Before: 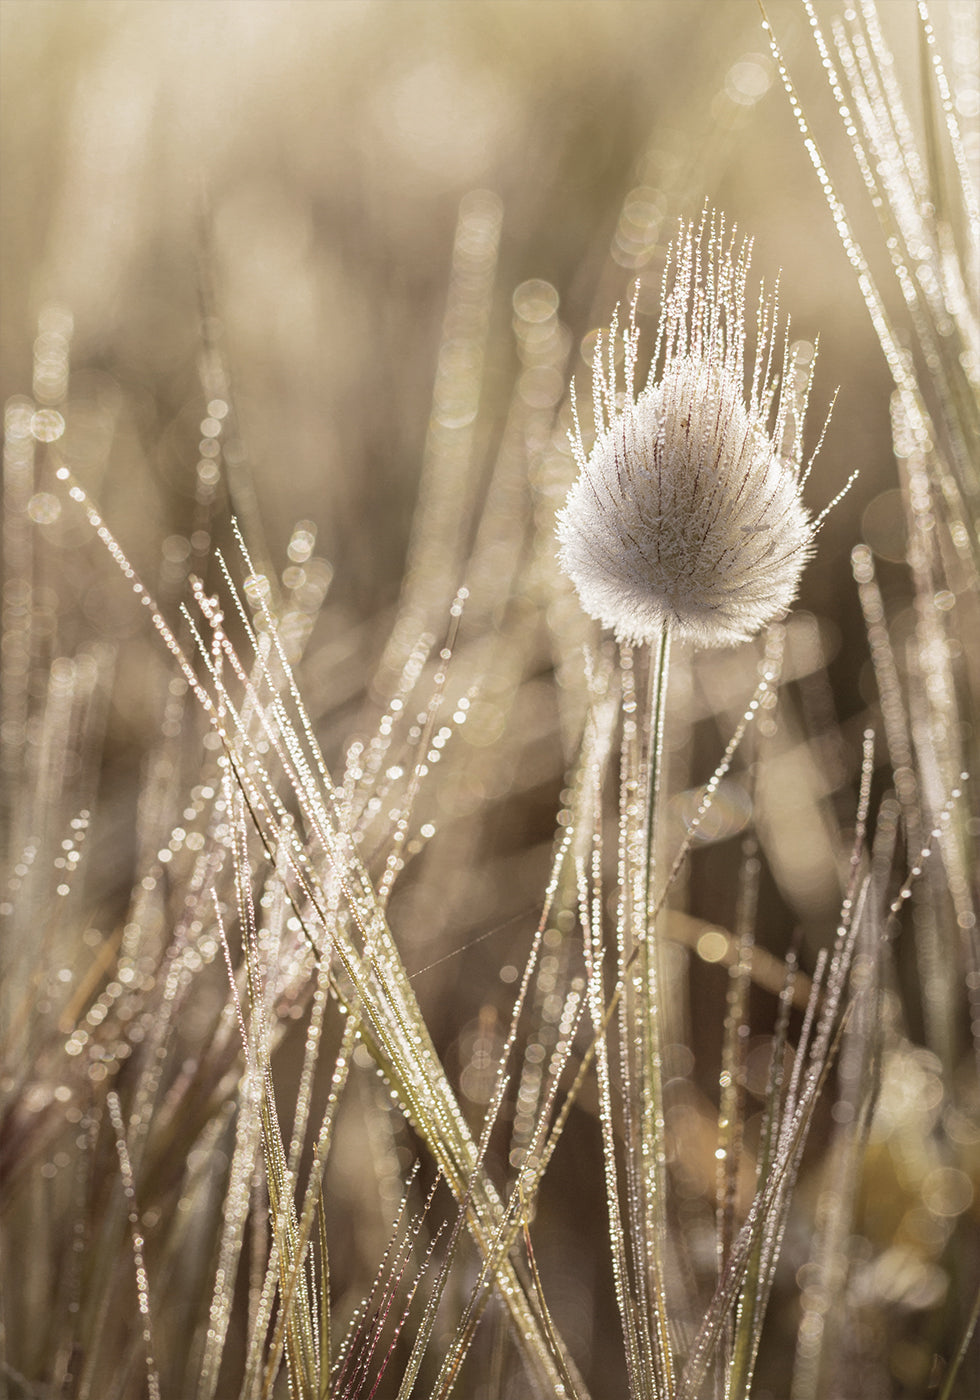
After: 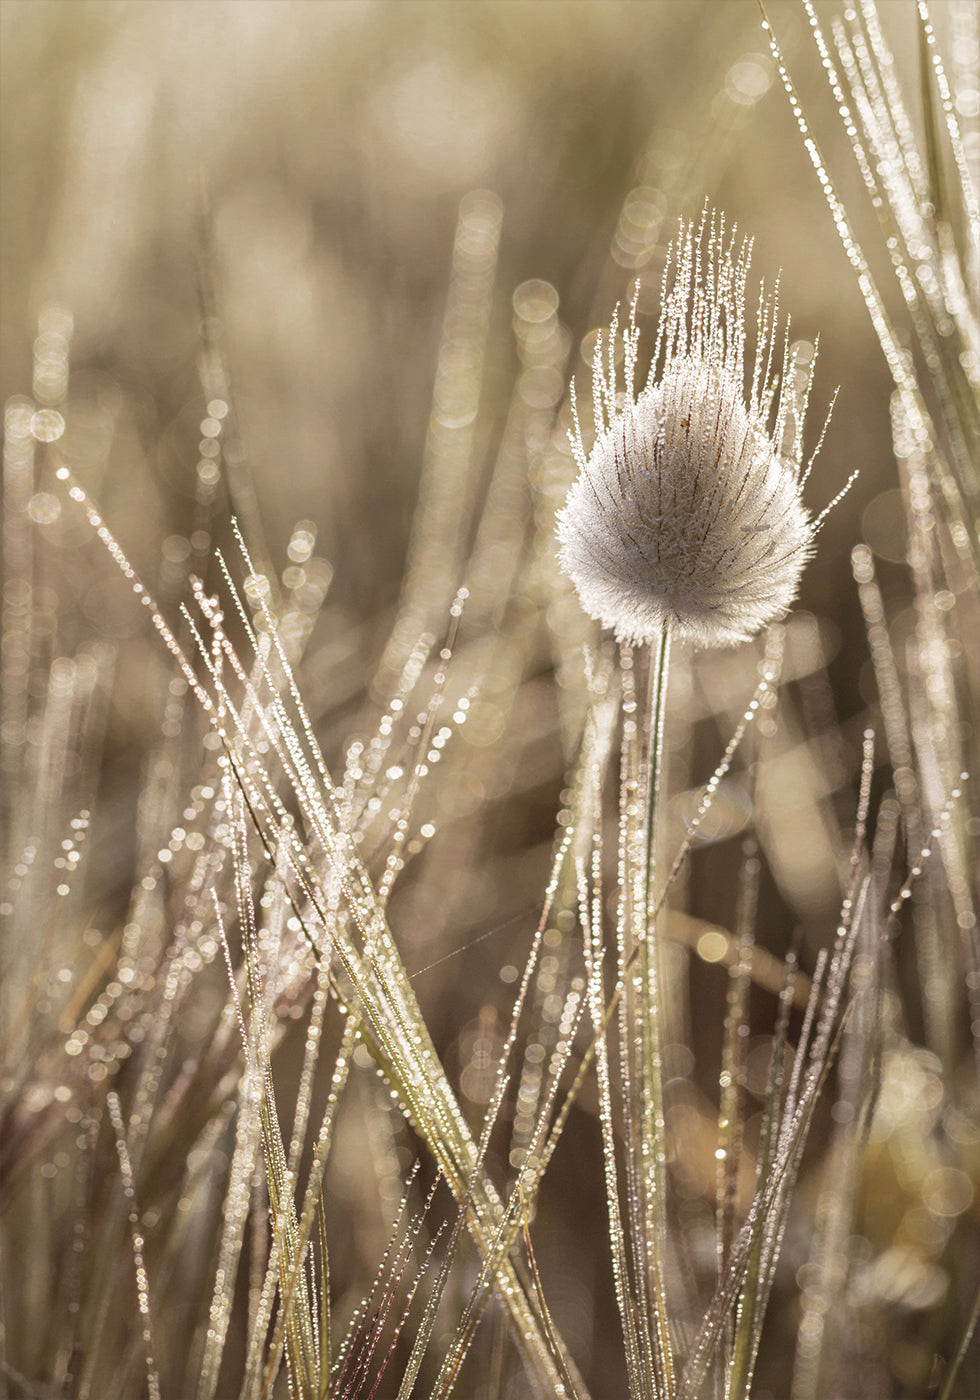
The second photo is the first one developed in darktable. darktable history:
exposure: black level correction -0.001, exposure 0.08 EV, compensate exposure bias true, compensate highlight preservation false
shadows and highlights: radius 109.02, shadows 23.94, highlights -57.41, low approximation 0.01, soften with gaussian
